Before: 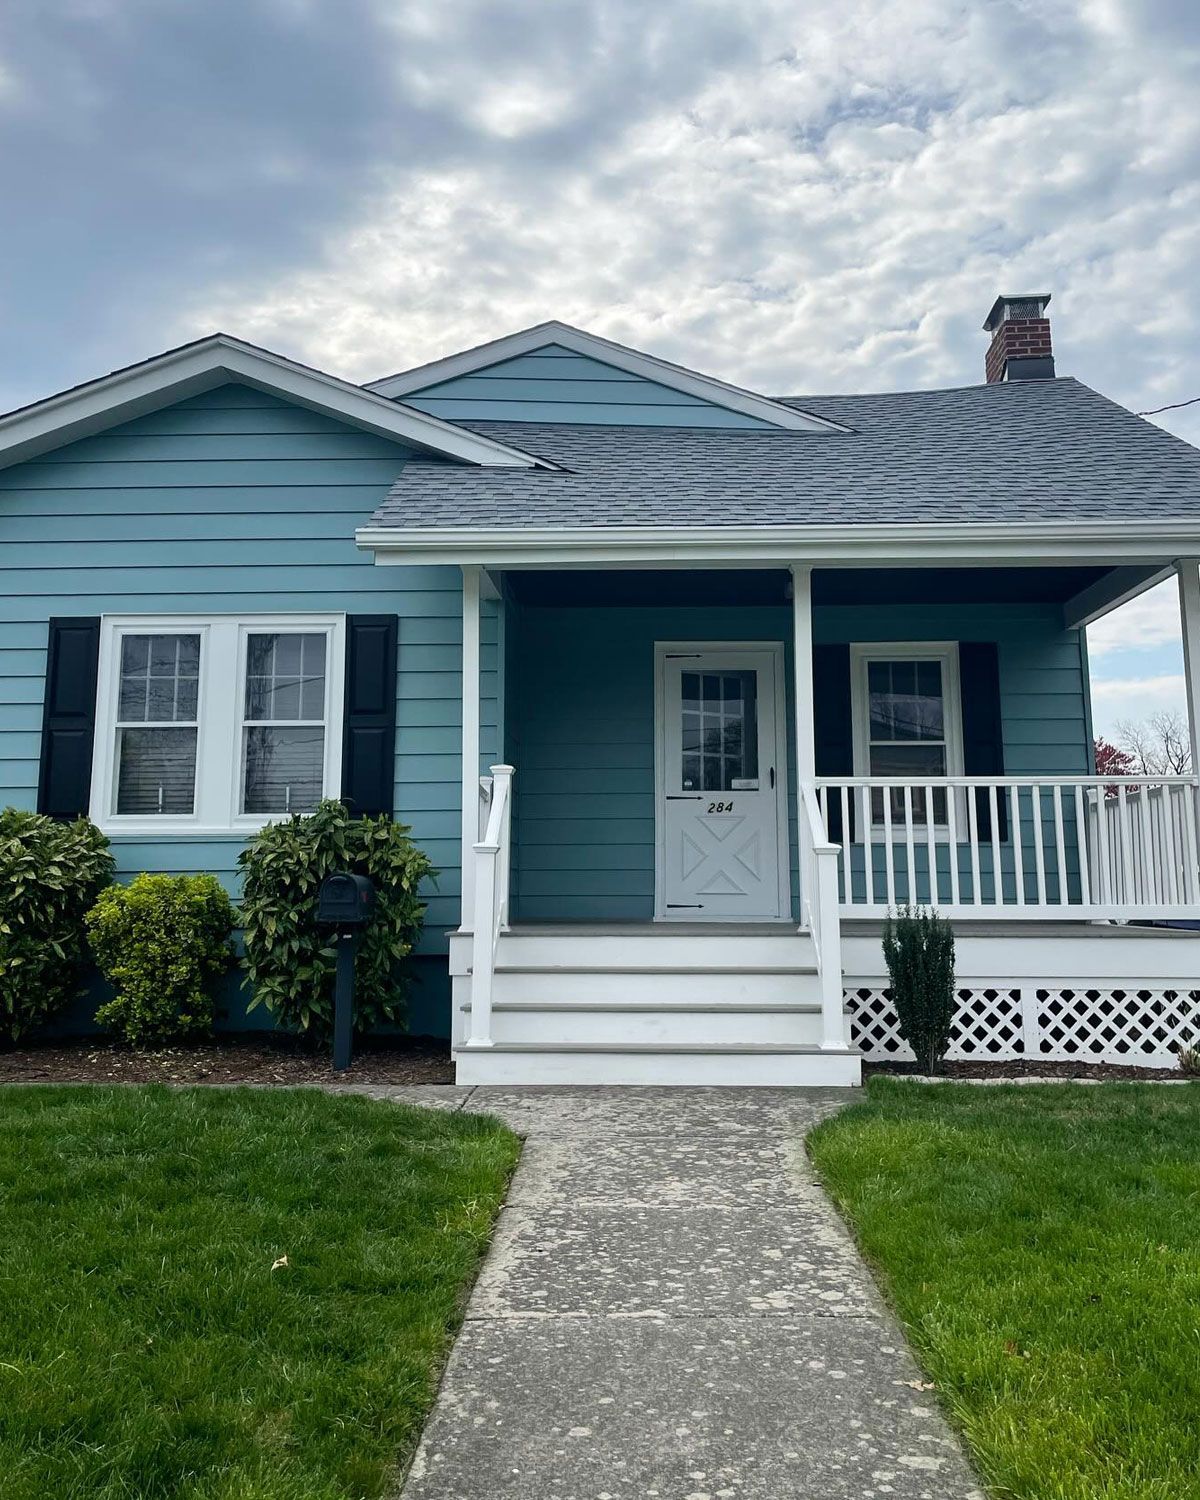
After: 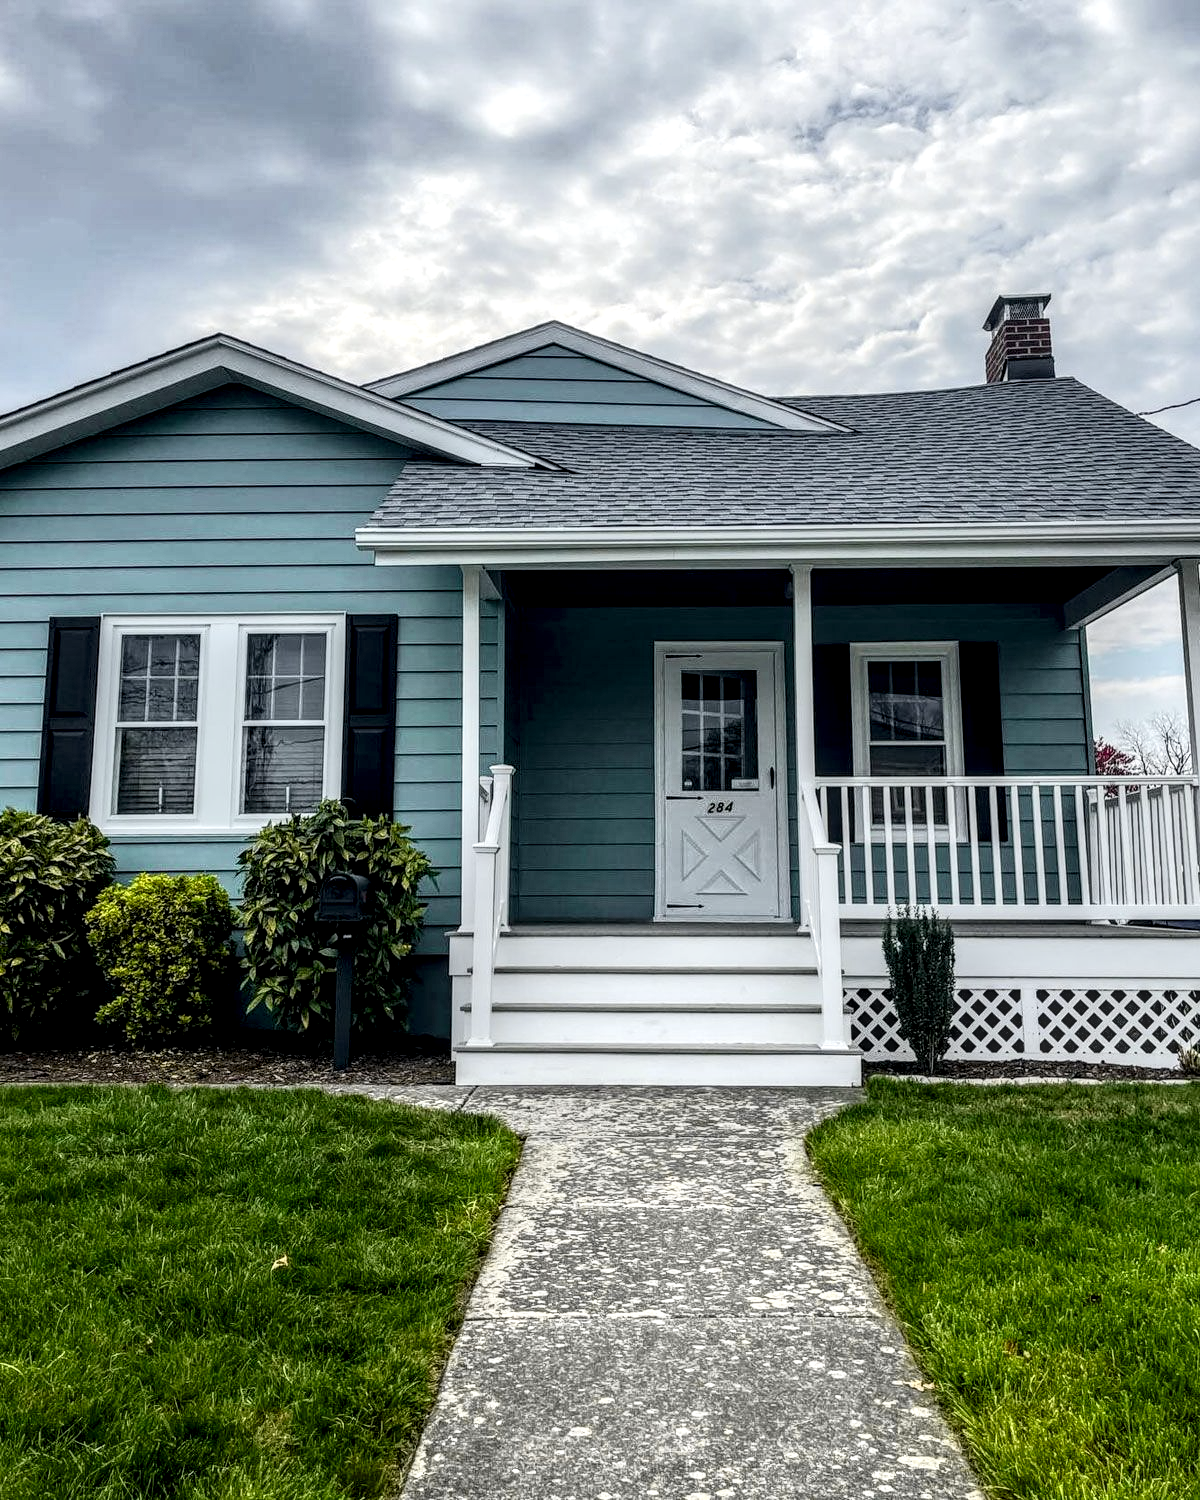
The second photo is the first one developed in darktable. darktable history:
tone curve: curves: ch0 [(0, 0.006) (0.037, 0.022) (0.123, 0.105) (0.19, 0.173) (0.277, 0.279) (0.474, 0.517) (0.597, 0.662) (0.687, 0.774) (0.855, 0.891) (1, 0.982)]; ch1 [(0, 0) (0.243, 0.245) (0.422, 0.415) (0.493, 0.495) (0.508, 0.503) (0.544, 0.552) (0.557, 0.582) (0.626, 0.672) (0.694, 0.732) (1, 1)]; ch2 [(0, 0) (0.249, 0.216) (0.356, 0.329) (0.424, 0.442) (0.476, 0.483) (0.498, 0.5) (0.517, 0.519) (0.532, 0.539) (0.562, 0.596) (0.614, 0.662) (0.706, 0.757) (0.808, 0.809) (0.991, 0.968)], color space Lab, independent channels, preserve colors none
color calibration: illuminant custom, x 0.345, y 0.359, temperature 5042.74 K
local contrast: highlights 6%, shadows 38%, detail 184%, midtone range 0.468
